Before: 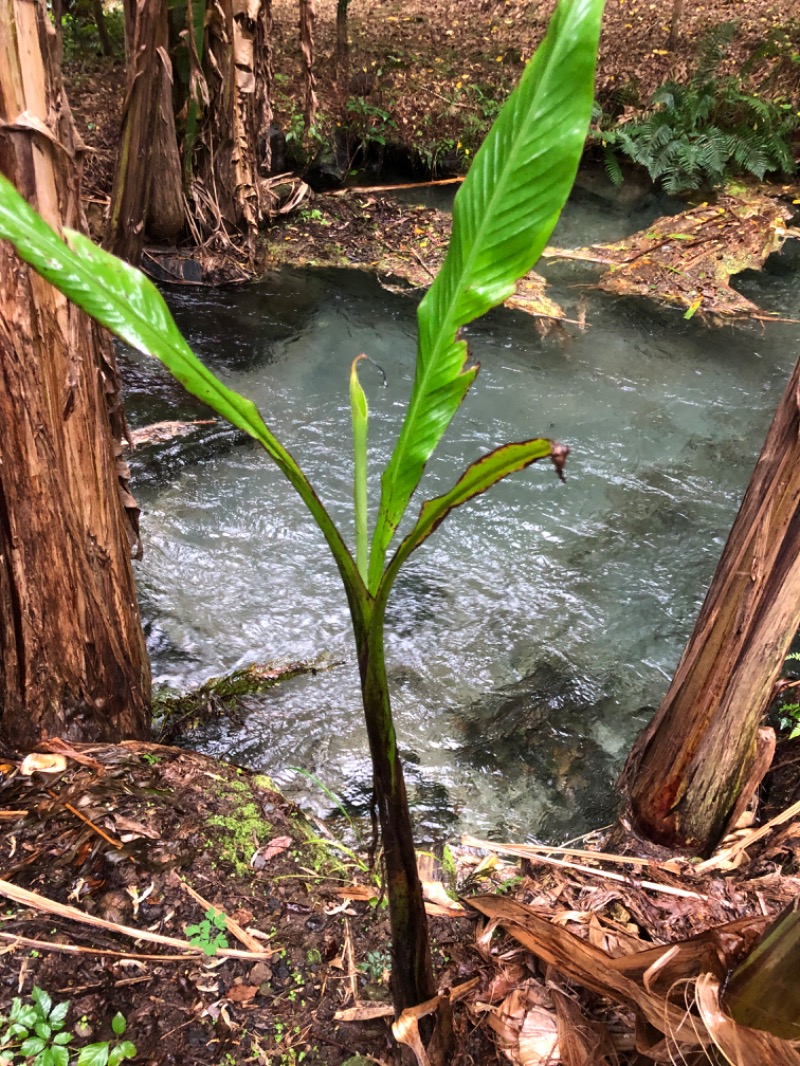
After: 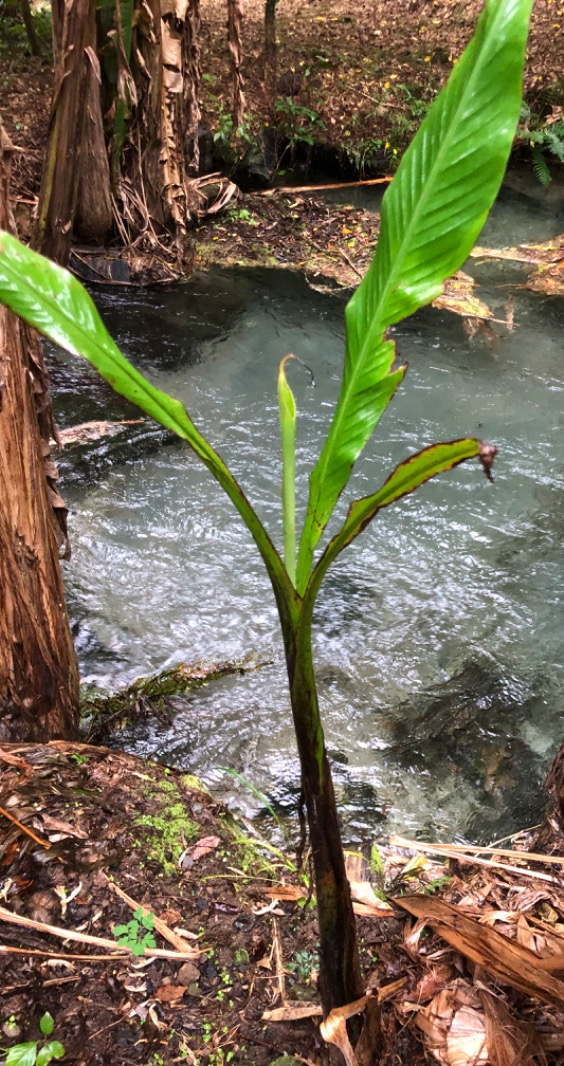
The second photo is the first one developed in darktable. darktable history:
crop and rotate: left 9.044%, right 20.38%
